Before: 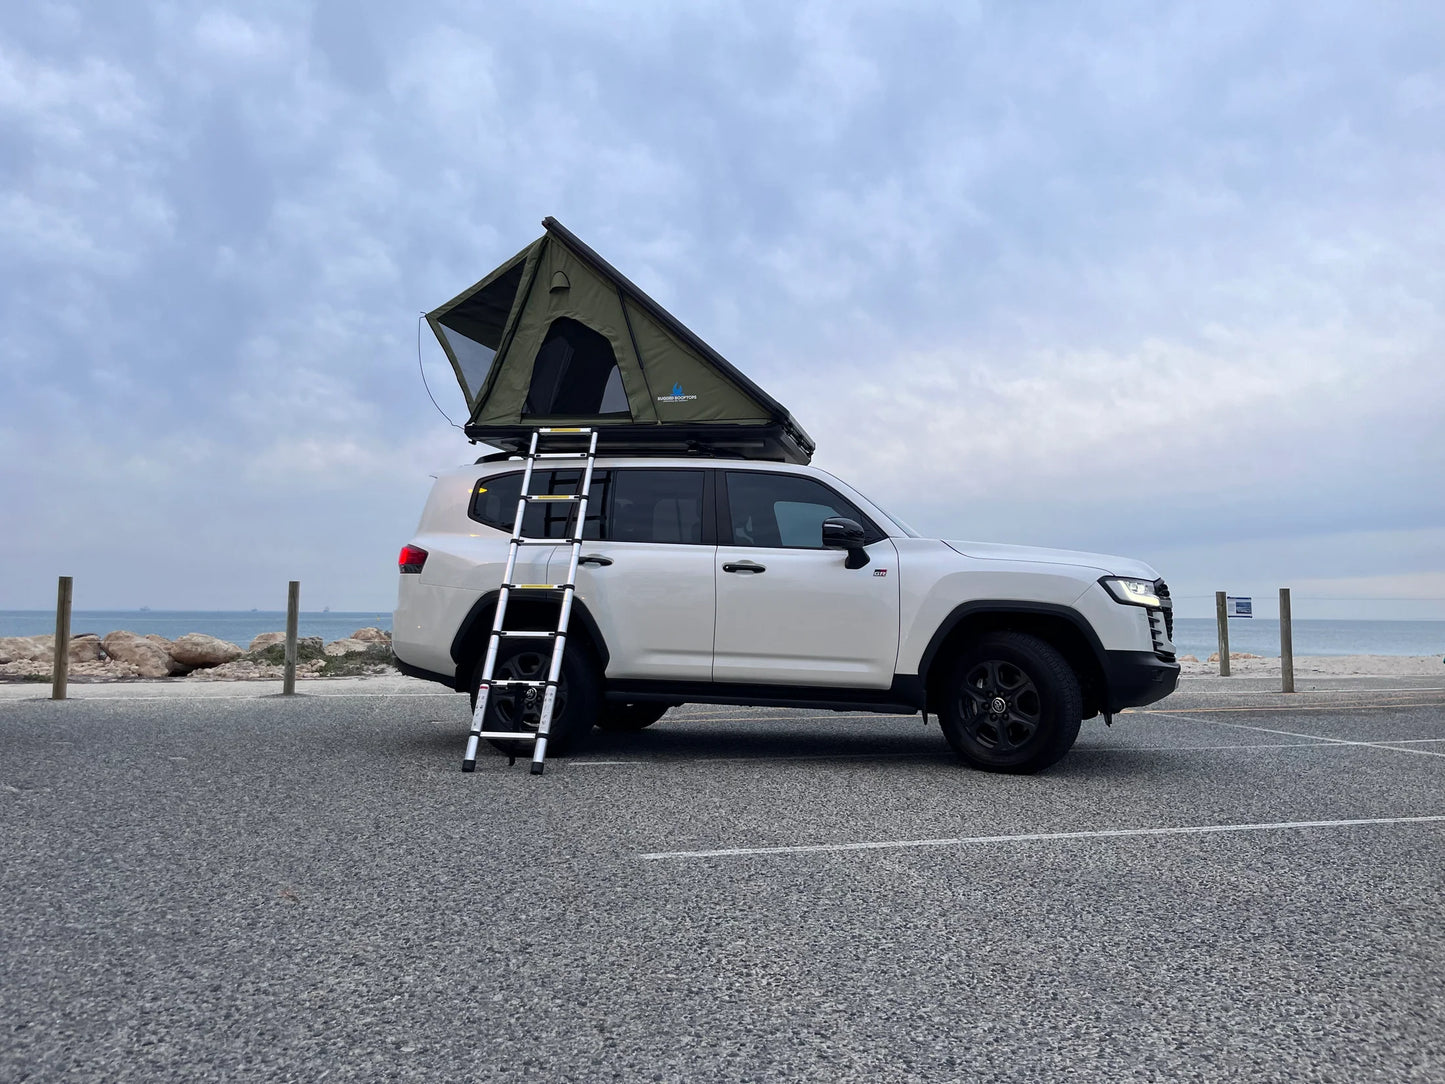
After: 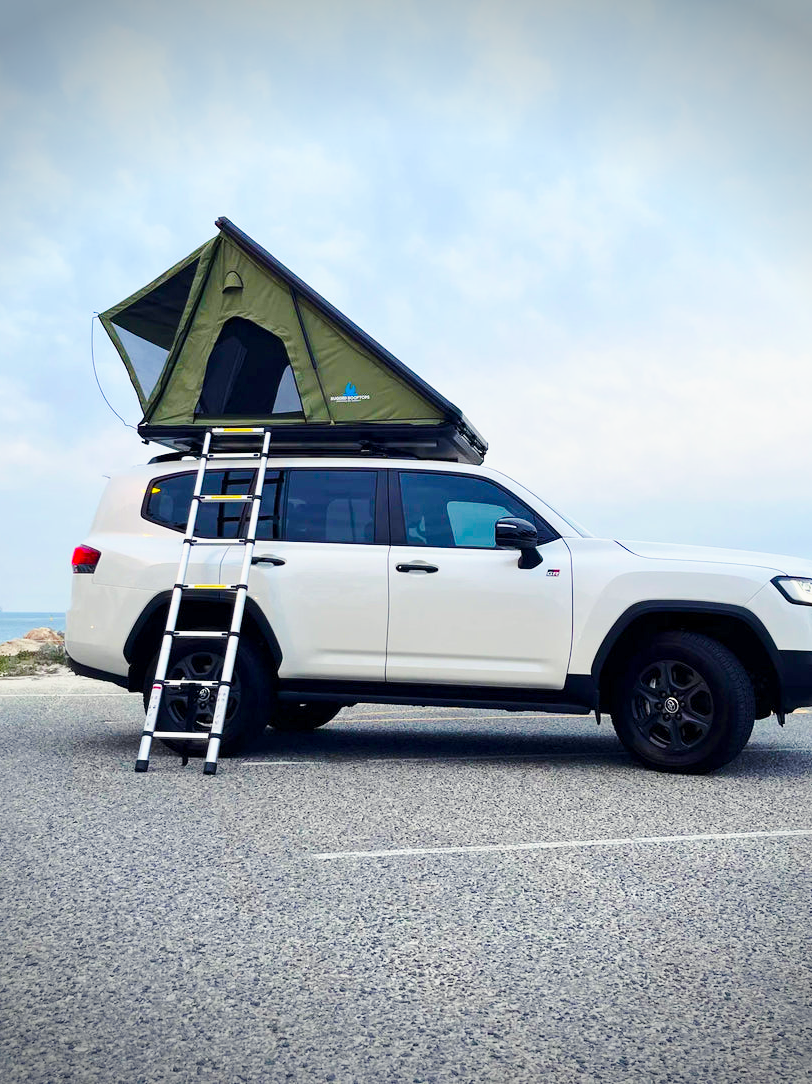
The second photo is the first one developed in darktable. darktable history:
velvia: strength 31.48%, mid-tones bias 0.201
crop and rotate: left 22.652%, right 21.149%
color balance rgb: highlights gain › luminance 7.242%, highlights gain › chroma 1.989%, highlights gain › hue 92.77°, perceptual saturation grading › global saturation 29.749%
vignetting: fall-off start 89.35%, fall-off radius 44.49%, brightness -0.562, saturation -0.003, width/height ratio 1.163
base curve: curves: ch0 [(0, 0) (0.025, 0.046) (0.112, 0.277) (0.467, 0.74) (0.814, 0.929) (1, 0.942)], preserve colors none
